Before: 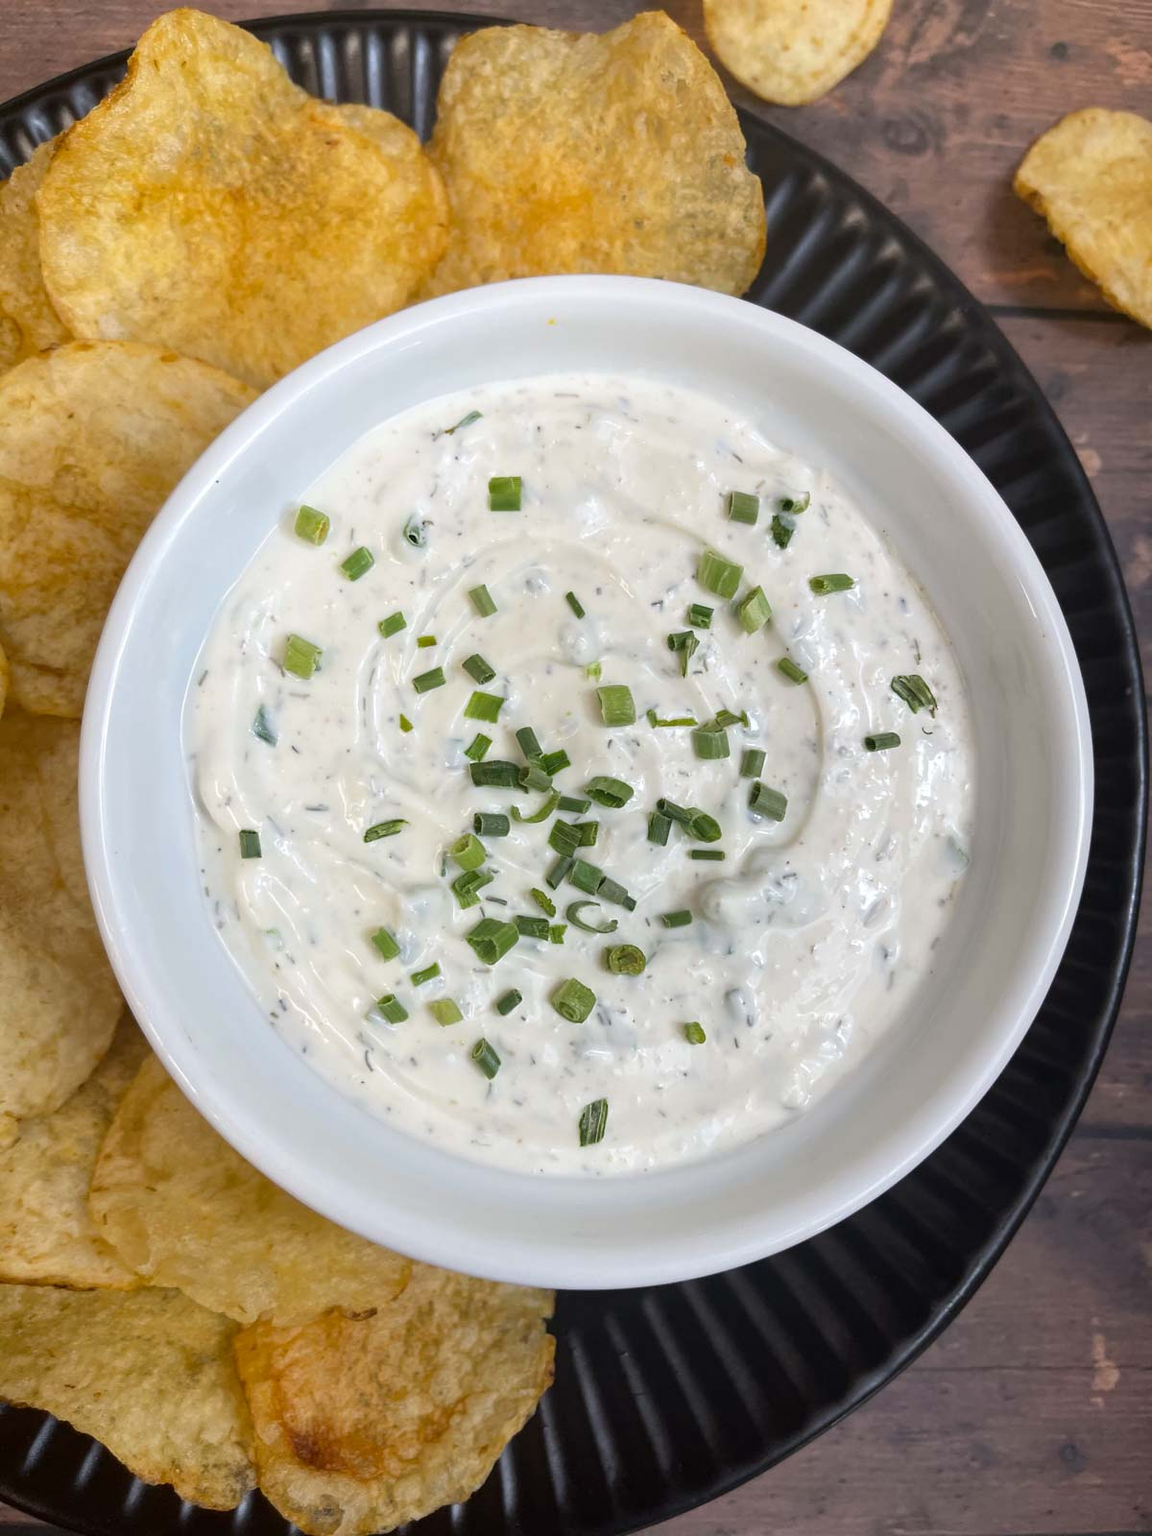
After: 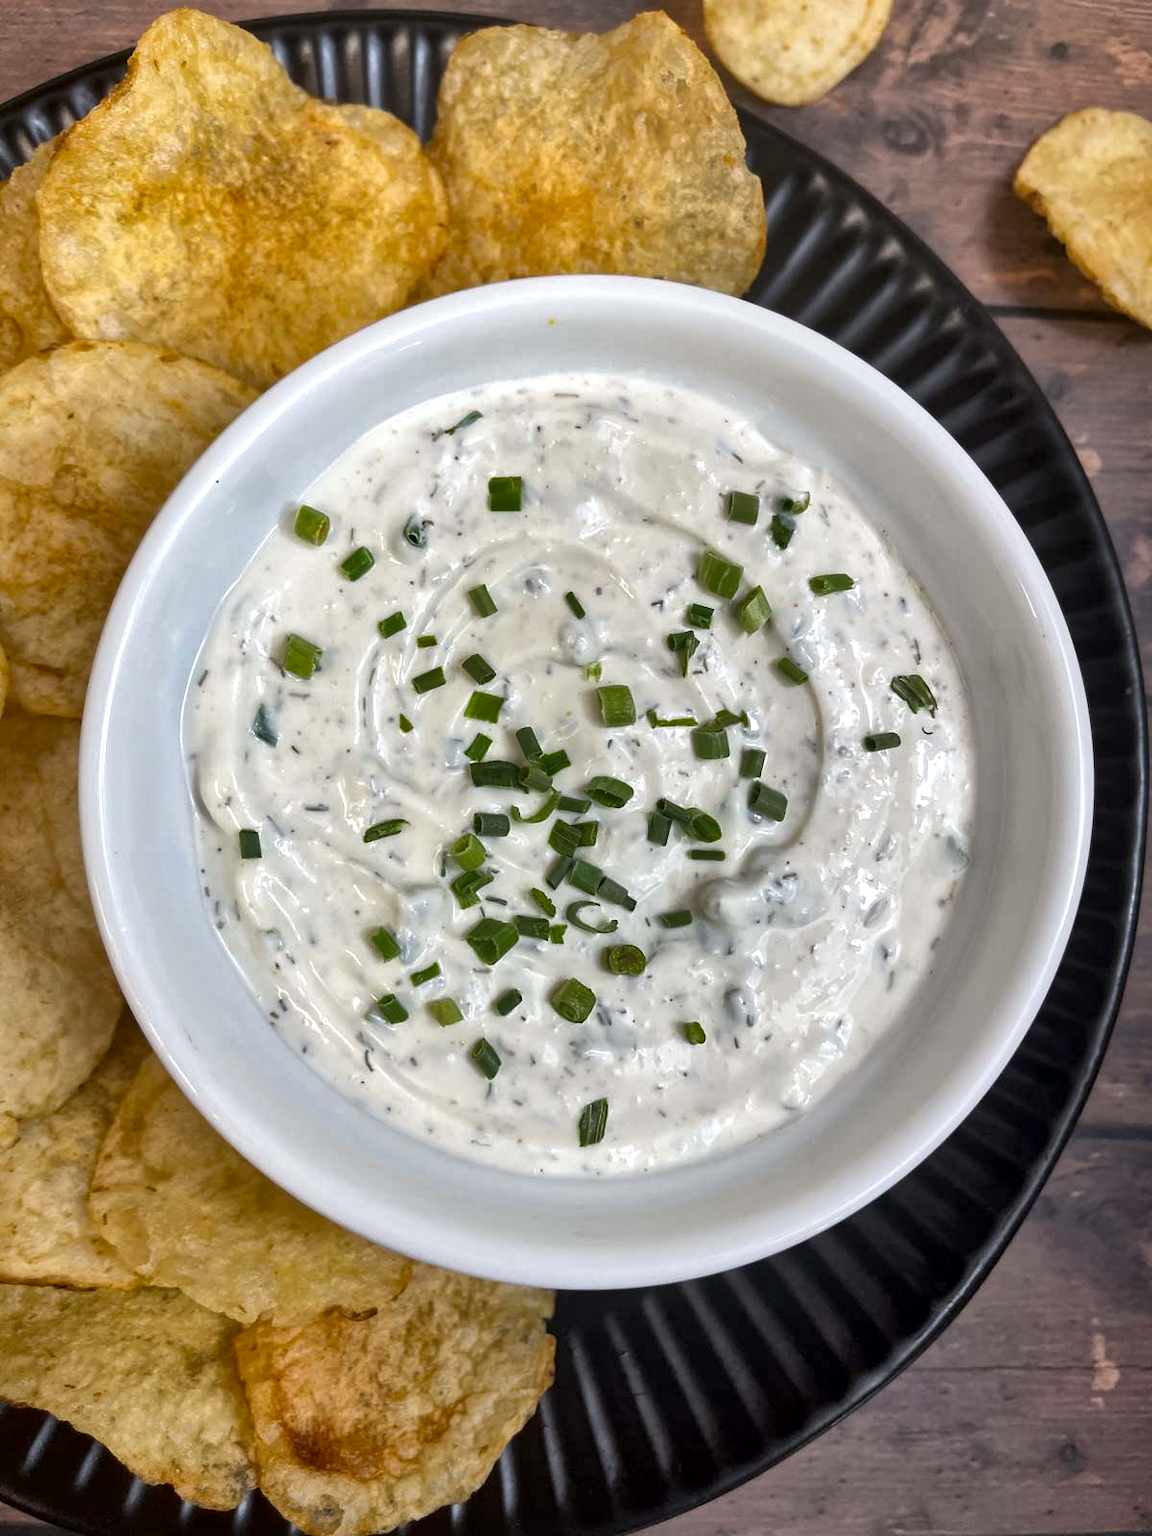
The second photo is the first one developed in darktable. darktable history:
shadows and highlights: shadows 22.7, highlights -48.71, soften with gaussian
local contrast: mode bilateral grid, contrast 20, coarseness 50, detail 161%, midtone range 0.2
